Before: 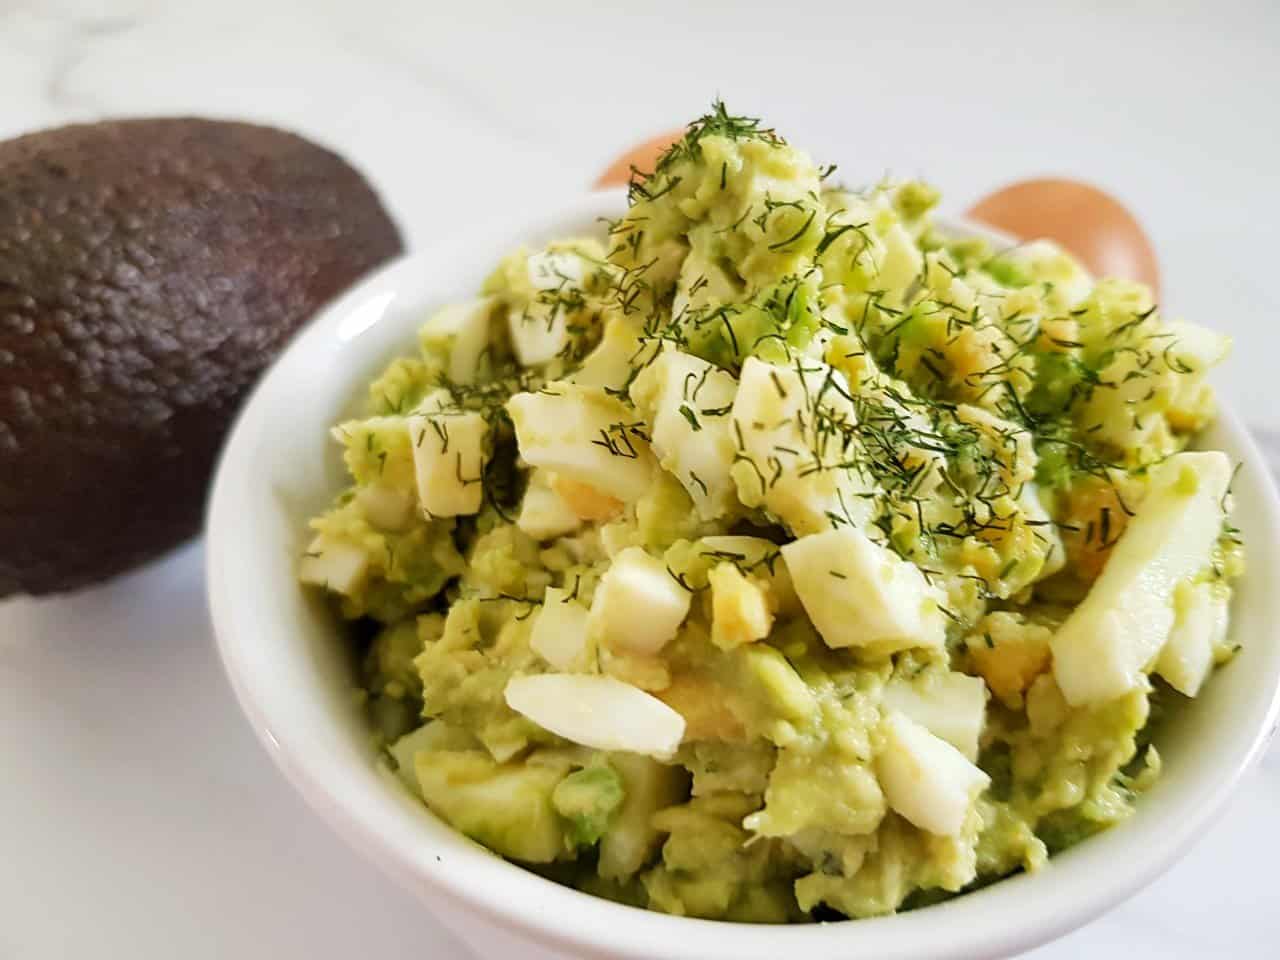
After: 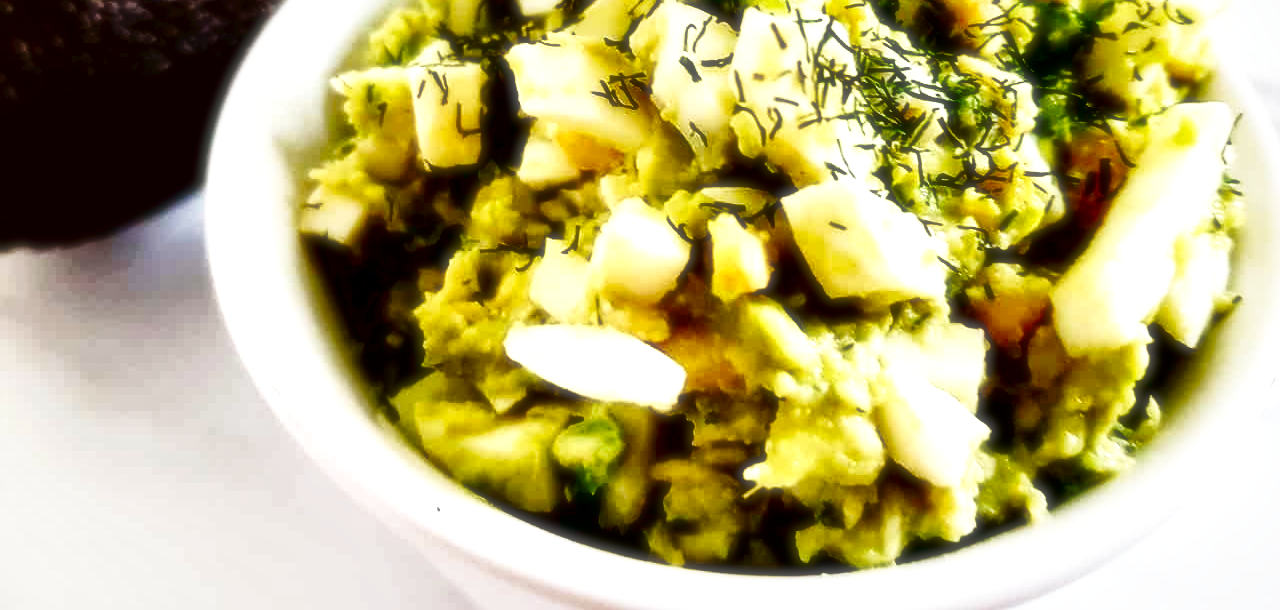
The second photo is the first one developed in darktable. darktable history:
contrast brightness saturation: contrast 0.22, brightness -0.19, saturation 0.24
soften: size 19.52%, mix 20.32%
sigmoid: contrast 2, skew -0.2, preserve hue 0%, red attenuation 0.1, red rotation 0.035, green attenuation 0.1, green rotation -0.017, blue attenuation 0.15, blue rotation -0.052, base primaries Rec2020
crop and rotate: top 36.435%
exposure: black level correction 0, compensate exposure bias true, compensate highlight preservation false
local contrast: mode bilateral grid, contrast 44, coarseness 69, detail 214%, midtone range 0.2
tone curve: curves: ch0 [(0, 0) (0.003, 0.025) (0.011, 0.025) (0.025, 0.029) (0.044, 0.035) (0.069, 0.053) (0.1, 0.083) (0.136, 0.118) (0.177, 0.163) (0.224, 0.22) (0.277, 0.295) (0.335, 0.371) (0.399, 0.444) (0.468, 0.524) (0.543, 0.618) (0.623, 0.702) (0.709, 0.79) (0.801, 0.89) (0.898, 0.973) (1, 1)], preserve colors none
